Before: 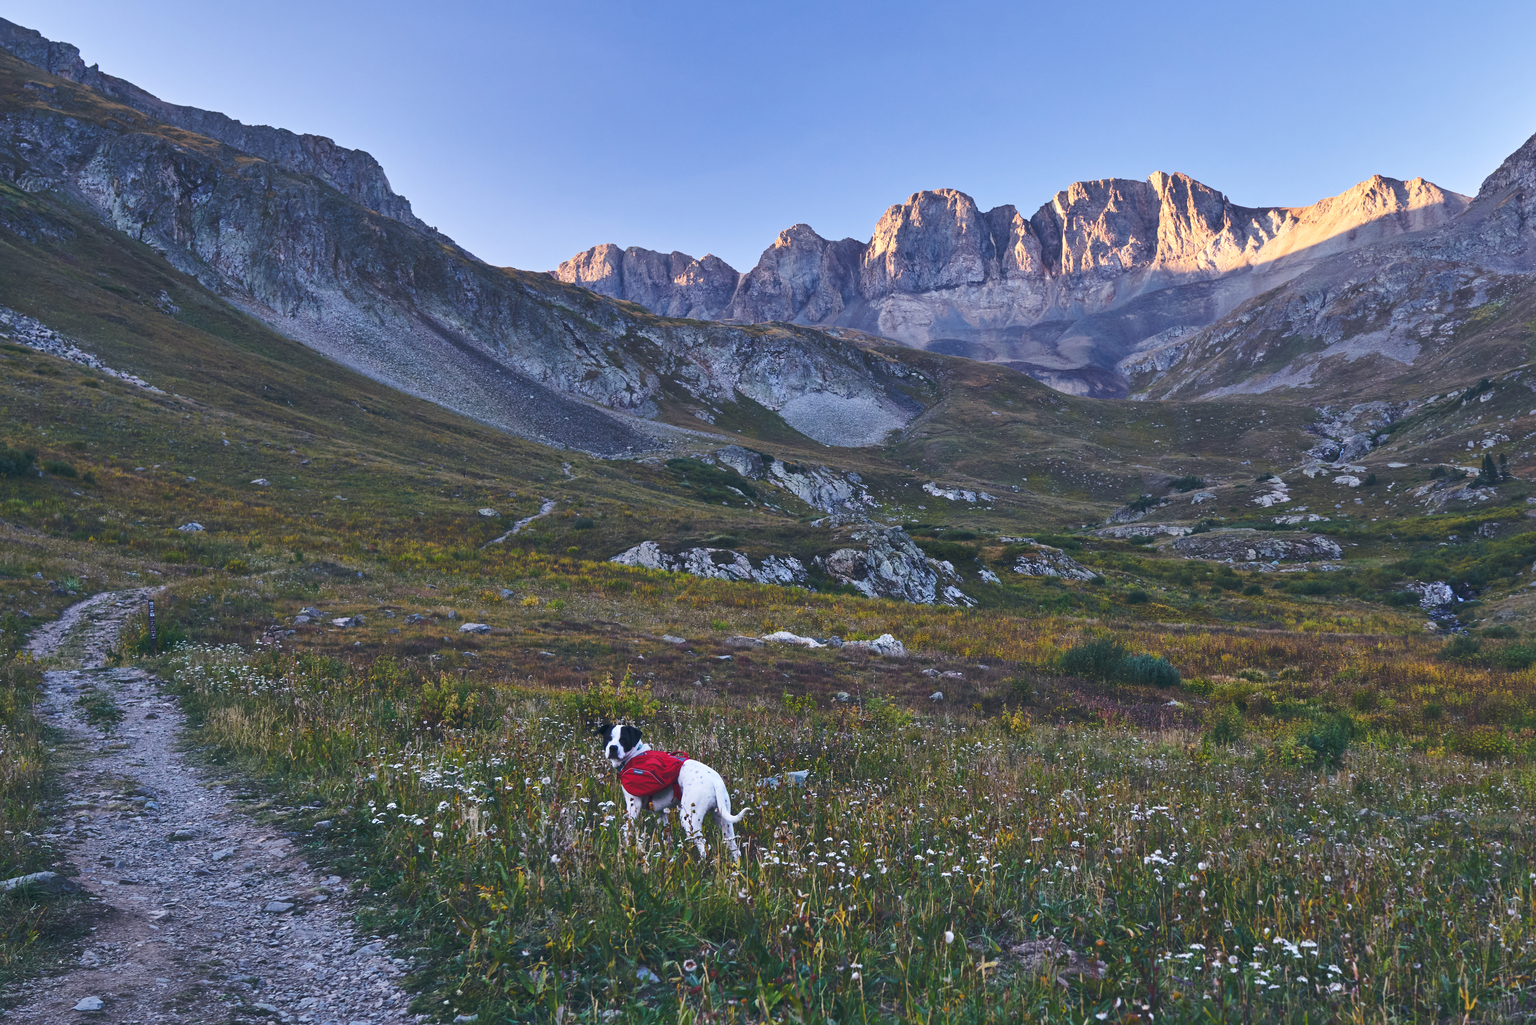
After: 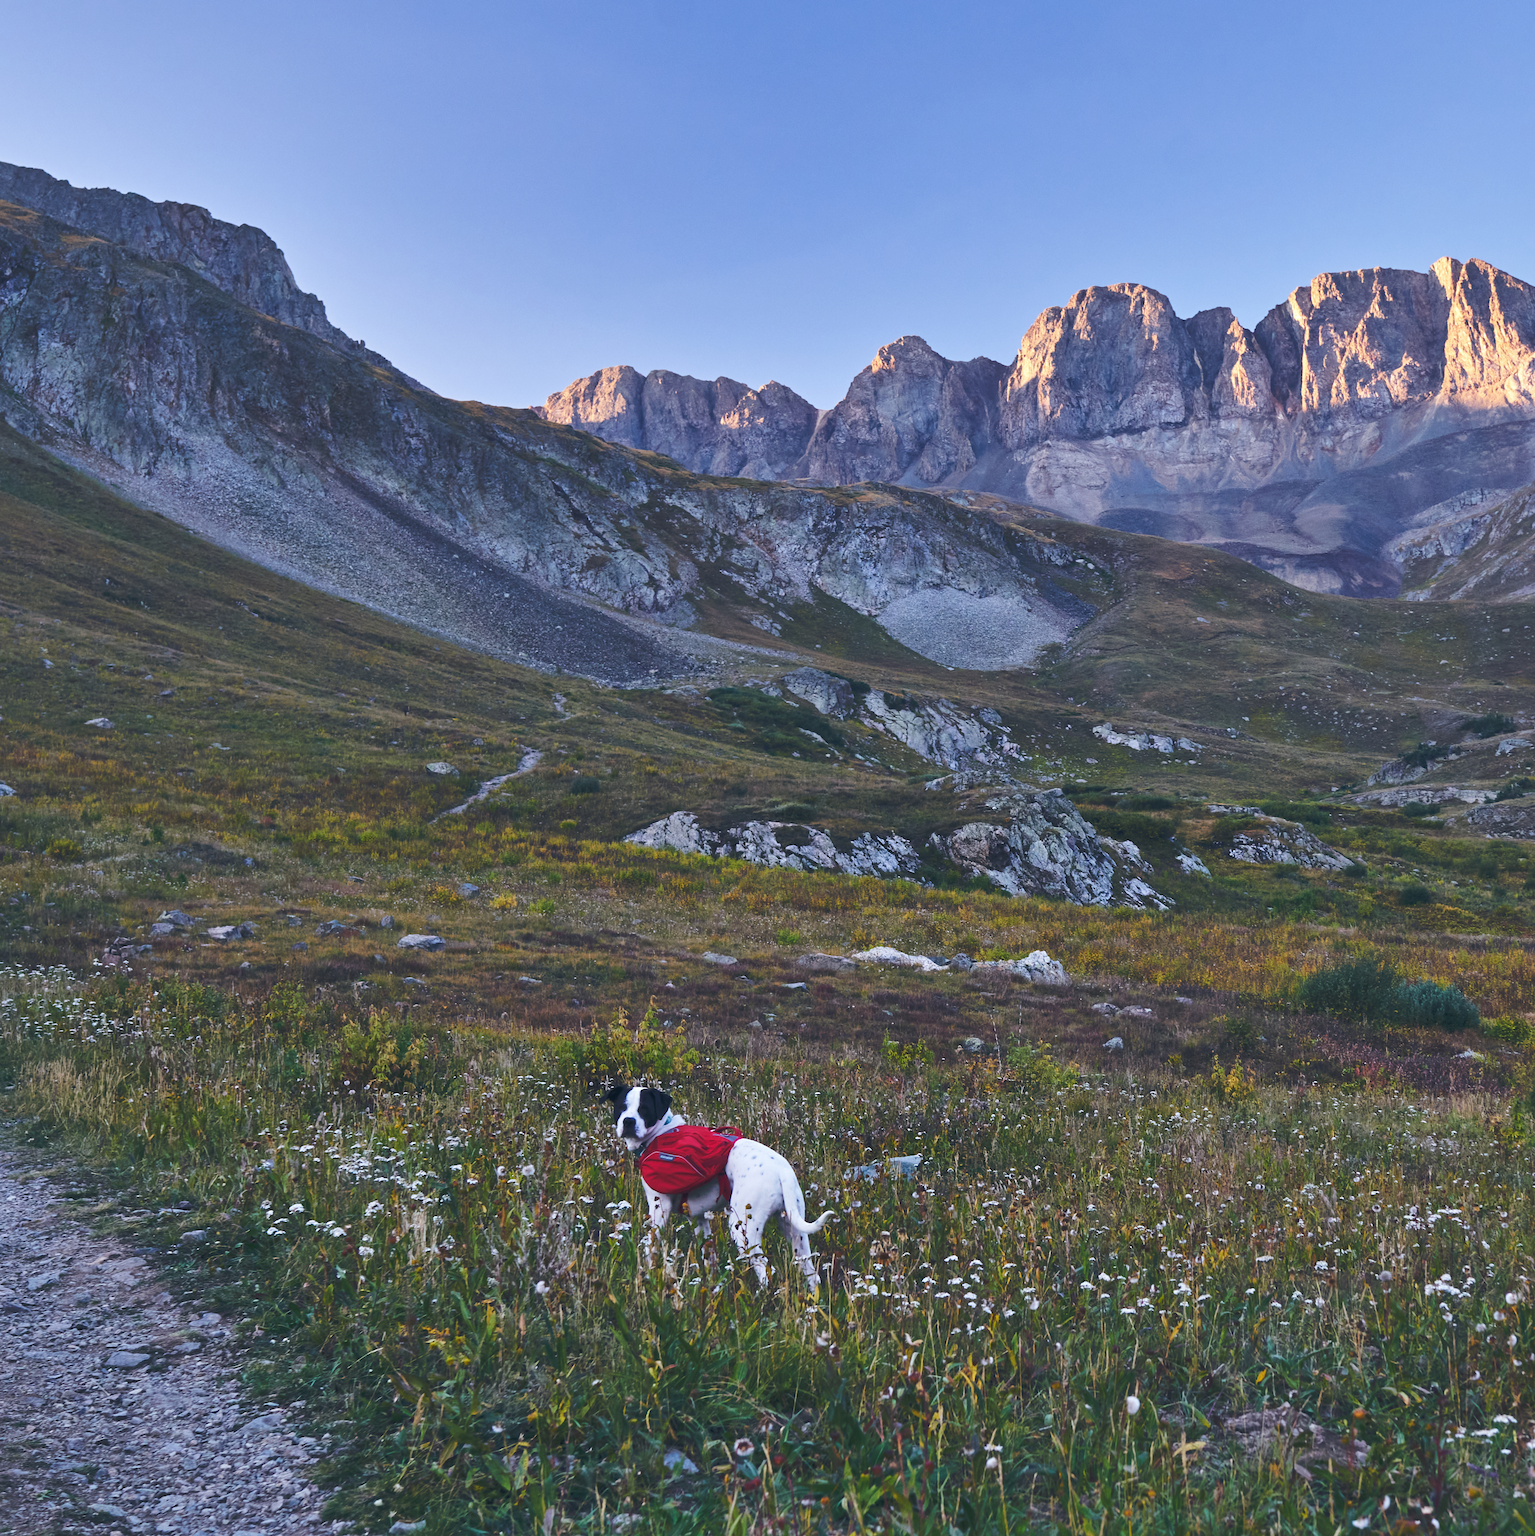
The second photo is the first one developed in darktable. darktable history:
crop and rotate: left 12.648%, right 20.685%
shadows and highlights: shadows 25, highlights -25
